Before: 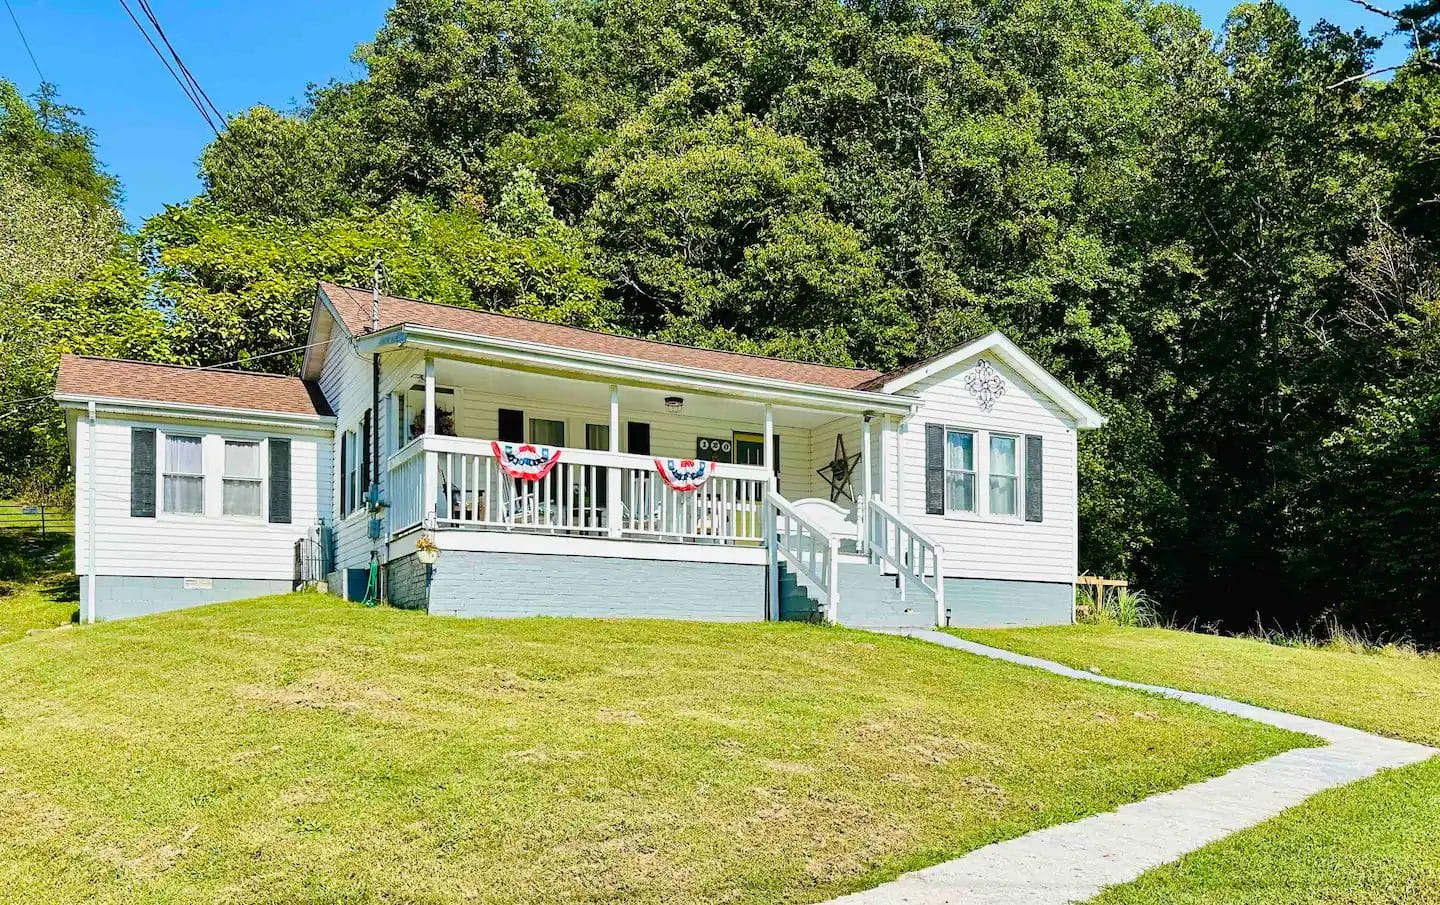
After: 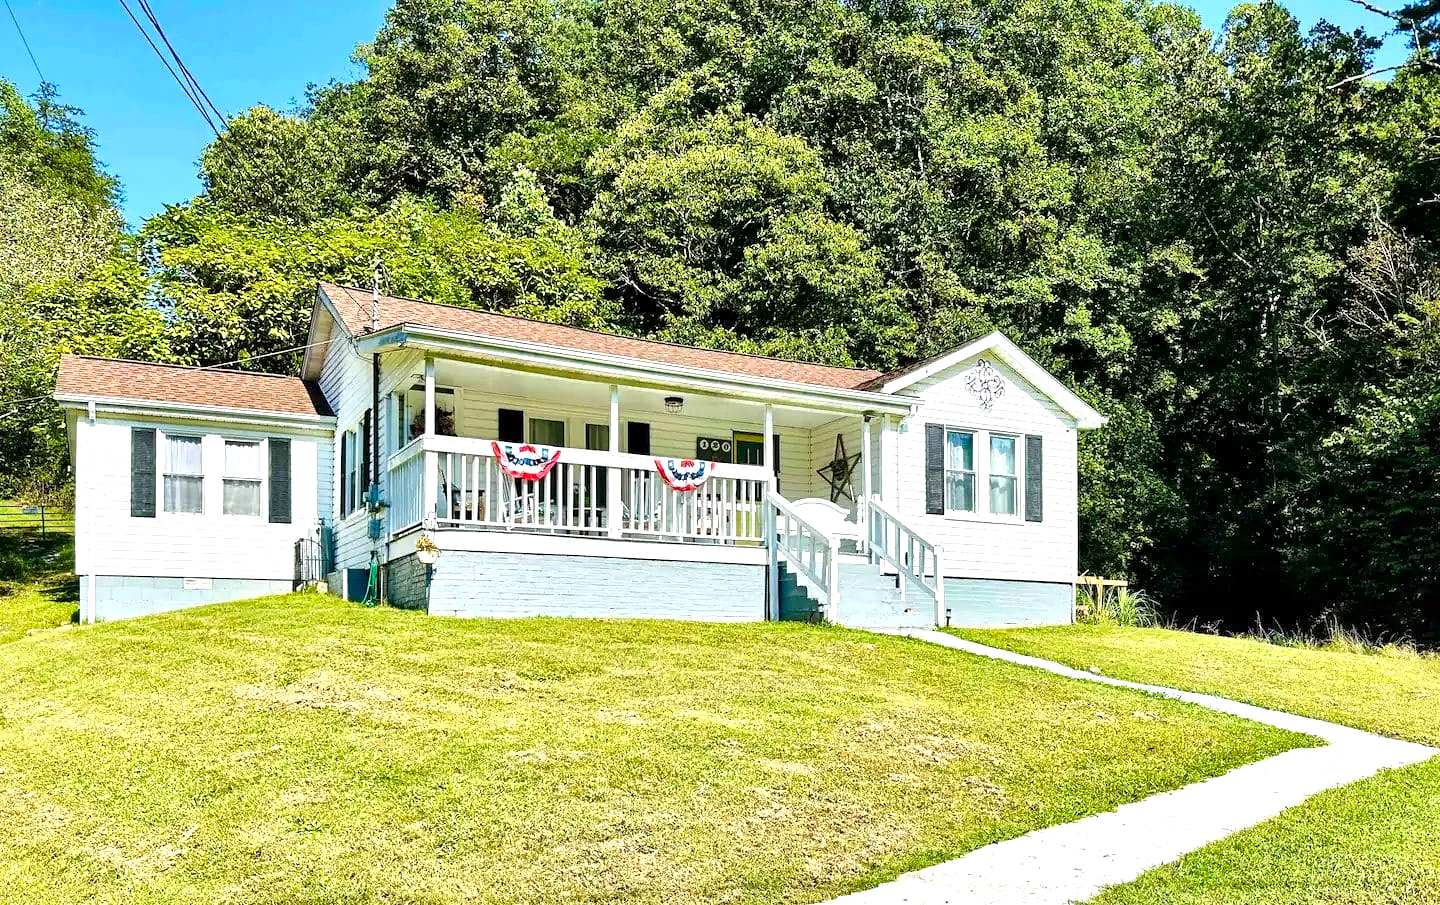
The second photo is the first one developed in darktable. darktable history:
local contrast: mode bilateral grid, contrast 26, coarseness 47, detail 152%, midtone range 0.2
exposure: black level correction 0.001, exposure 0.5 EV, compensate highlight preservation false
